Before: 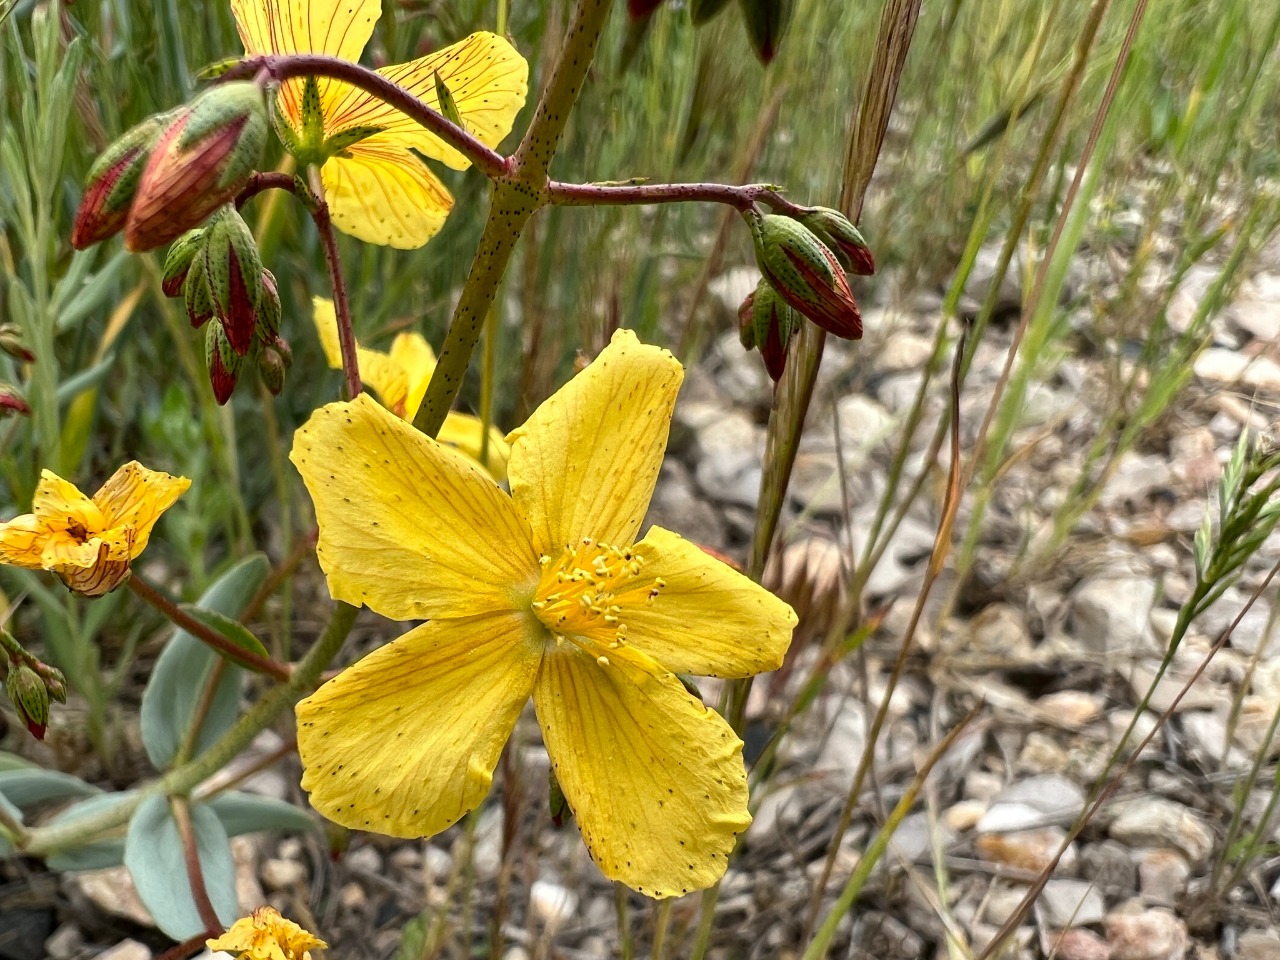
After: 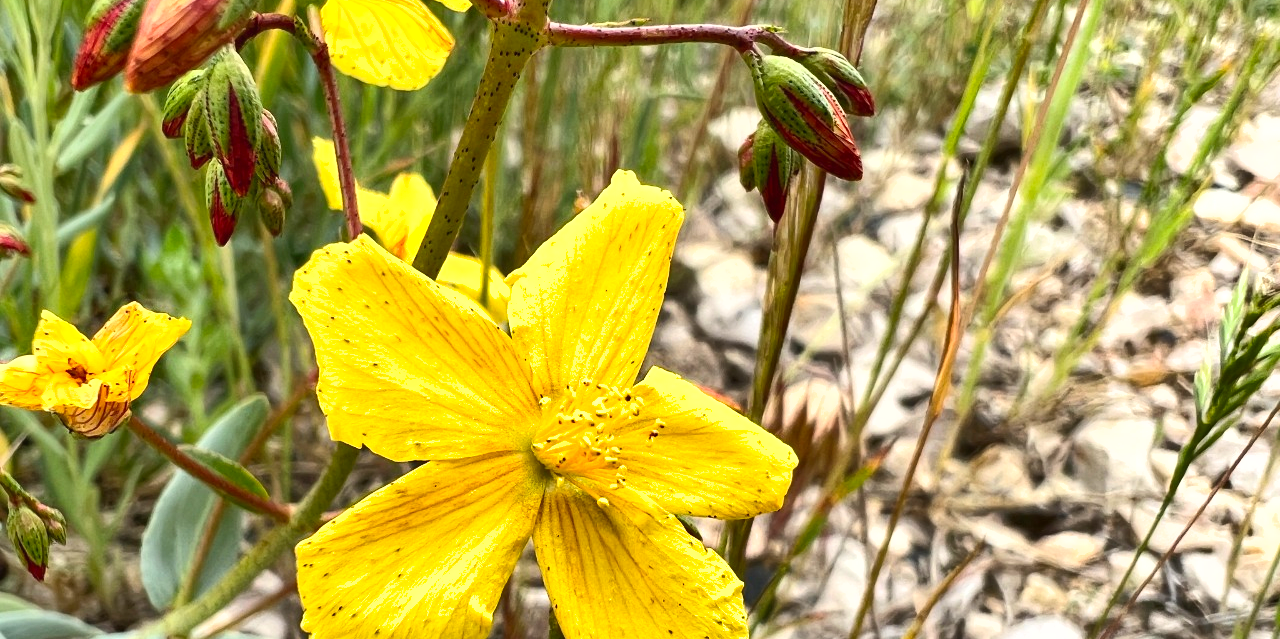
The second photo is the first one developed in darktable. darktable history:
shadows and highlights: low approximation 0.01, soften with gaussian
exposure: black level correction 0, exposure 0.499 EV, compensate highlight preservation false
crop: top 16.613%, bottom 16.748%
contrast brightness saturation: contrast 0.203, brightness 0.166, saturation 0.229
